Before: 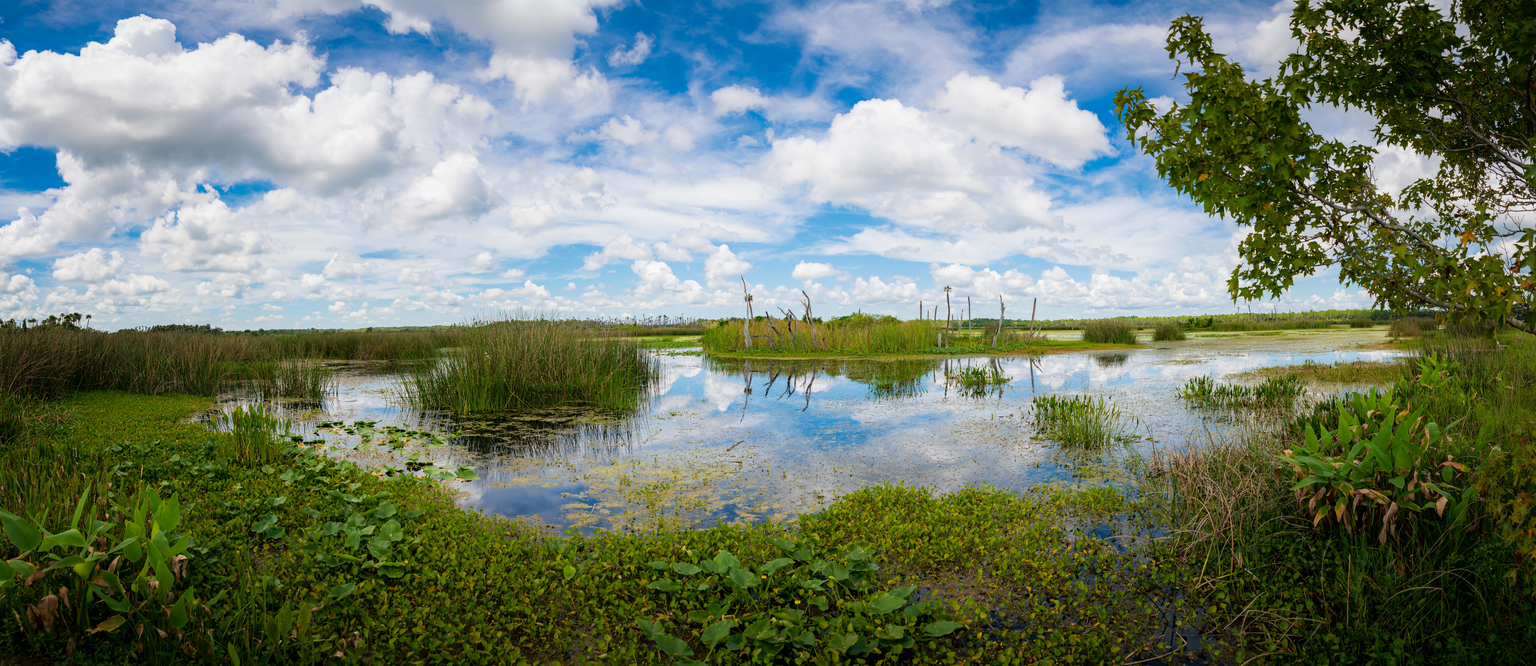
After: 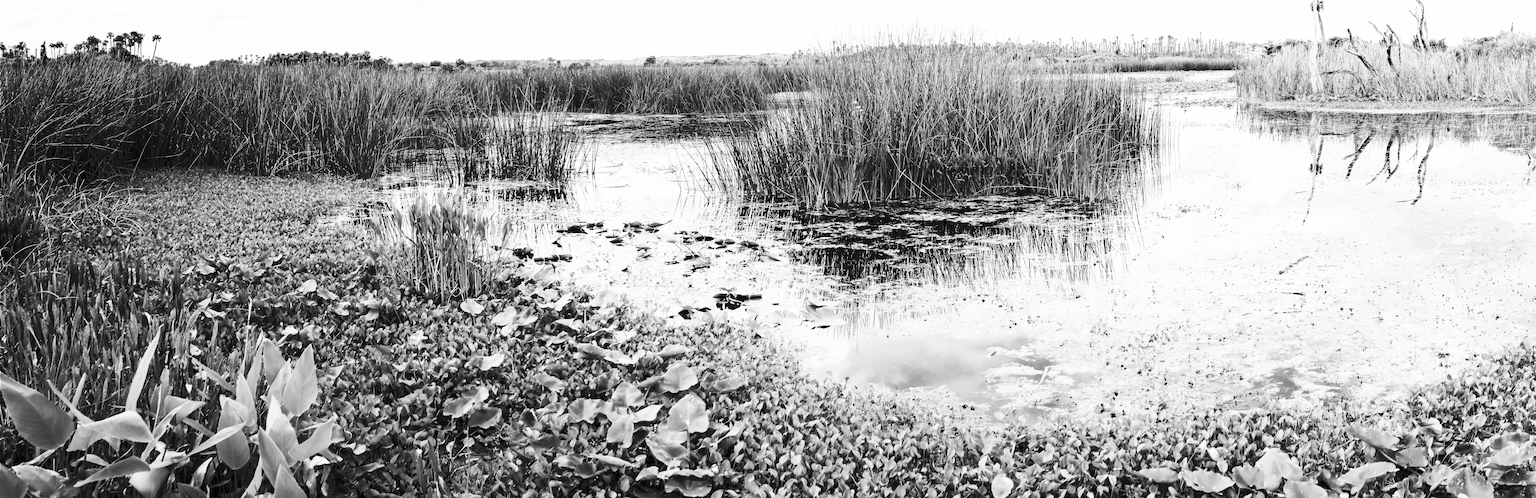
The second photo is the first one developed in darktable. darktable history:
tone equalizer: on, module defaults
crop: top 44.351%, right 43.144%, bottom 13.077%
contrast brightness saturation: contrast 0.537, brightness 0.452, saturation -0.997
base curve: curves: ch0 [(0, 0) (0.028, 0.03) (0.121, 0.232) (0.46, 0.748) (0.859, 0.968) (1, 1)], preserve colors none
